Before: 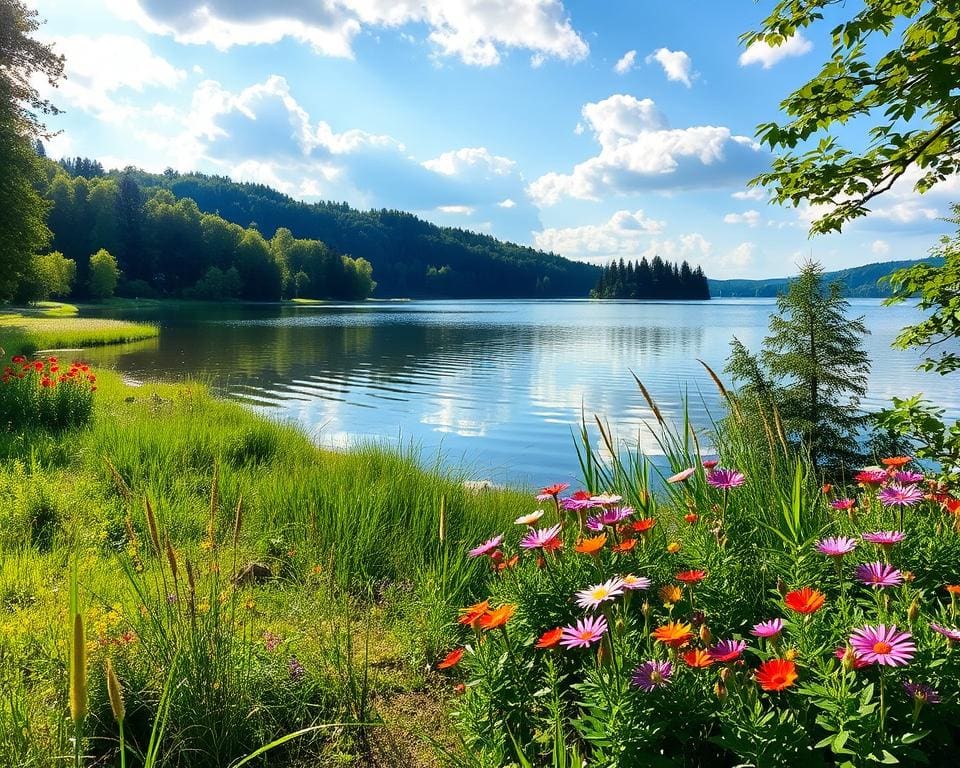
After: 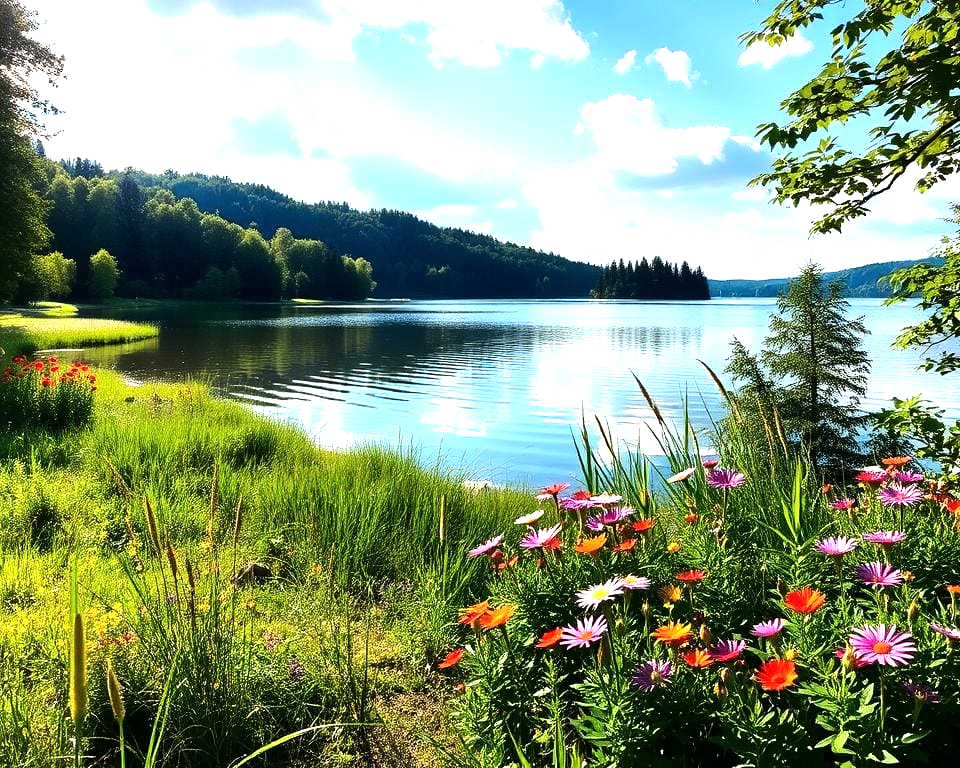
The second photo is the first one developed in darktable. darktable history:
exposure: compensate exposure bias true, compensate highlight preservation false
tone equalizer: -8 EV -1.11 EV, -7 EV -1.04 EV, -6 EV -0.864 EV, -5 EV -0.573 EV, -3 EV 0.606 EV, -2 EV 0.857 EV, -1 EV 1.01 EV, +0 EV 1.06 EV, edges refinement/feathering 500, mask exposure compensation -1.57 EV, preserve details no
